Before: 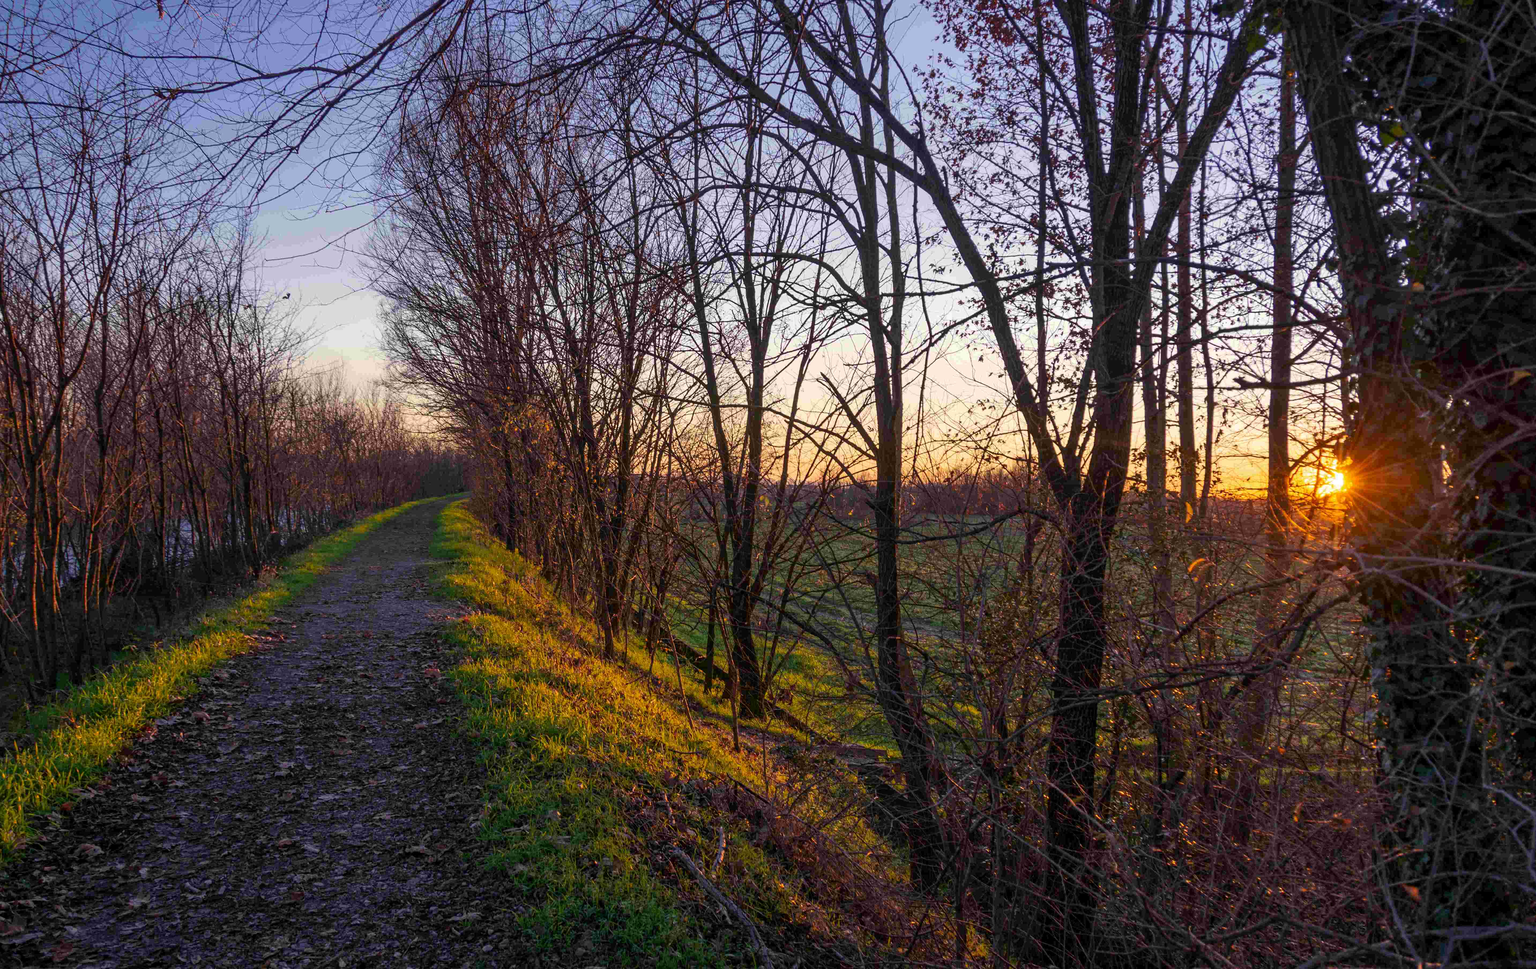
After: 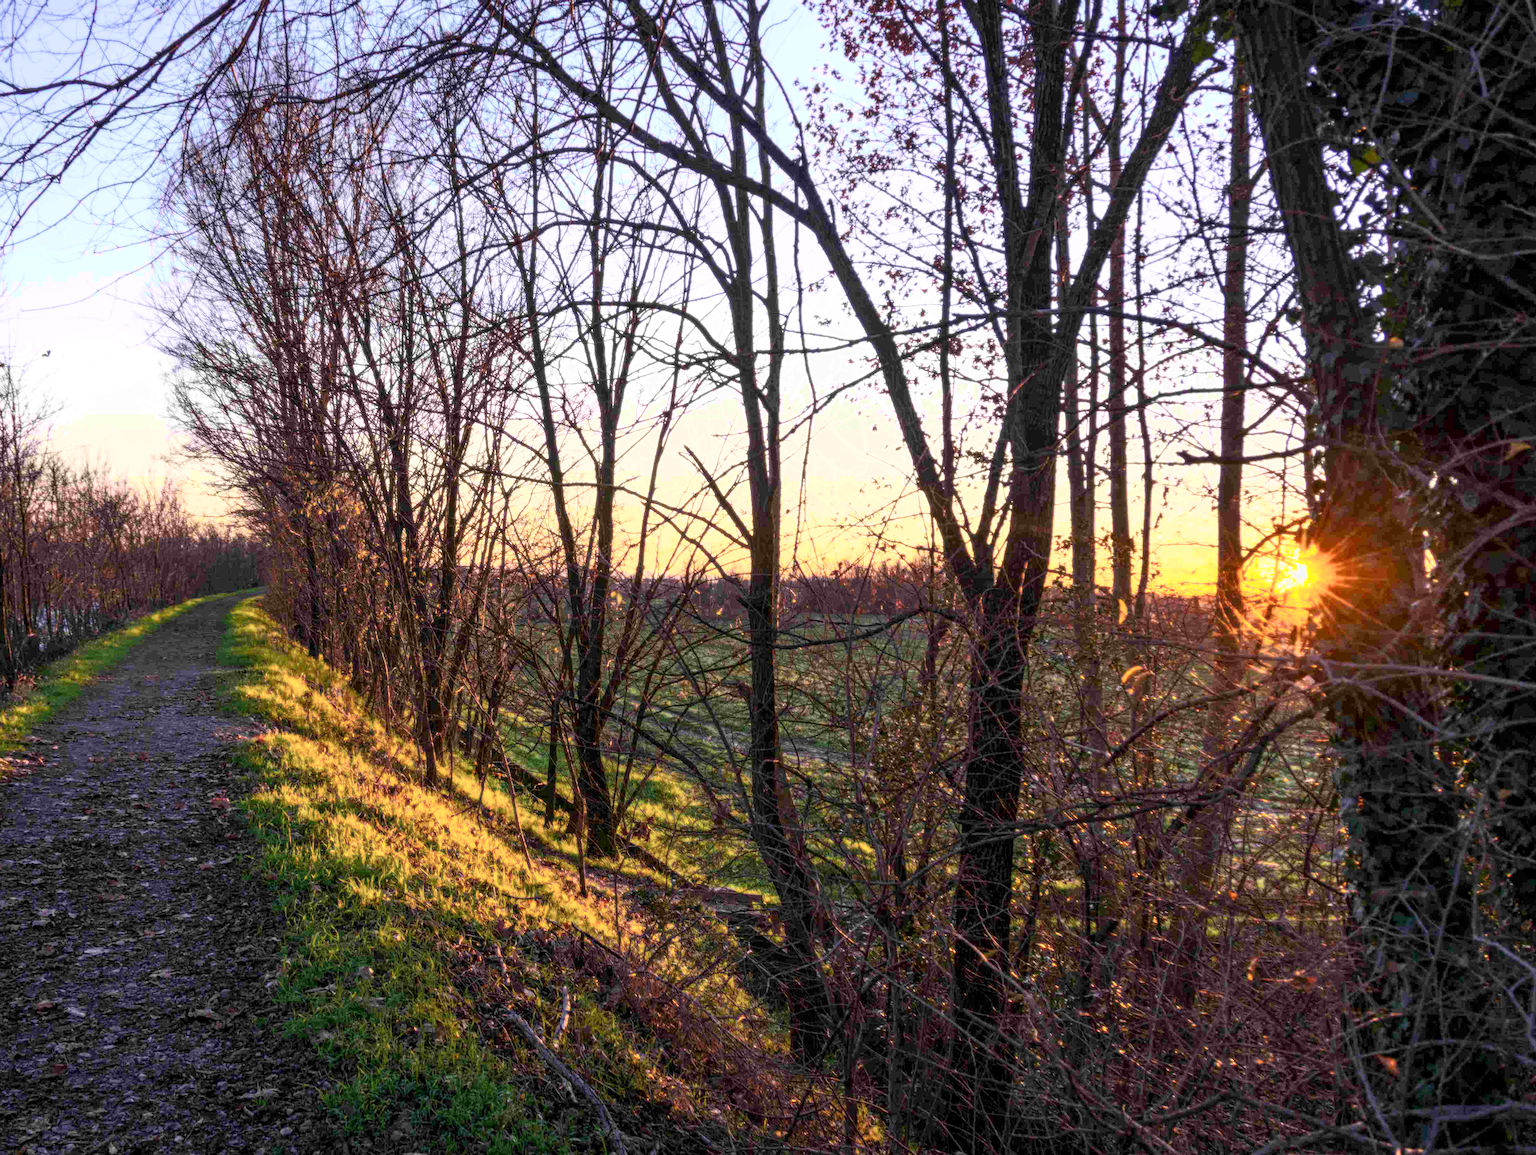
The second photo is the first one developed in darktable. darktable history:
crop: left 16.145%
bloom: size 0%, threshold 54.82%, strength 8.31%
local contrast: highlights 100%, shadows 100%, detail 120%, midtone range 0.2
exposure: exposure 0.496 EV, compensate highlight preservation false
